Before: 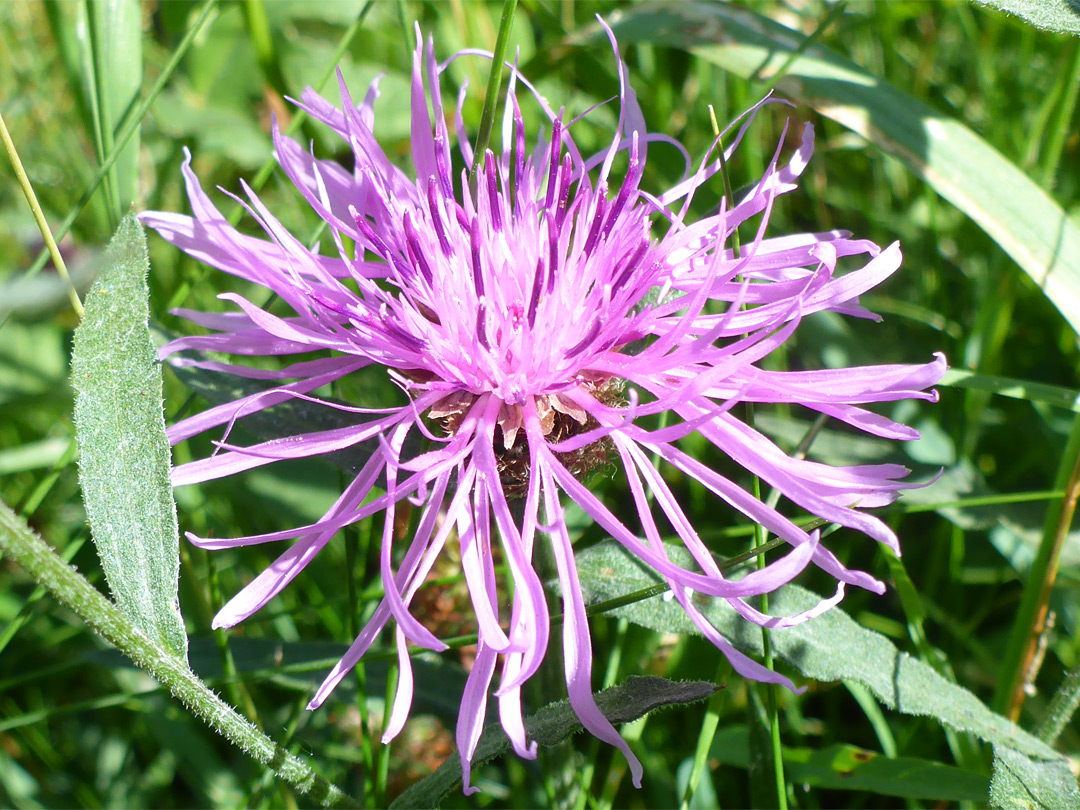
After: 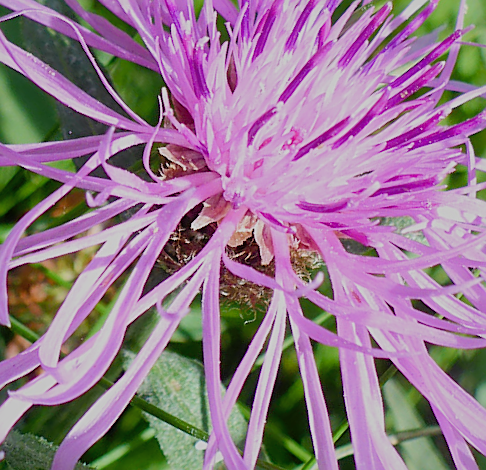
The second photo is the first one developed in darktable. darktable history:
crop and rotate: angle -45.16°, top 16.51%, right 0.867%, bottom 11.701%
sharpen: on, module defaults
filmic rgb: black relative exposure -7.65 EV, white relative exposure 4.56 EV, hardness 3.61
exposure: exposure 0.014 EV, compensate highlight preservation false
color balance rgb: perceptual saturation grading › global saturation 0.499%, perceptual saturation grading › highlights -15.157%, perceptual saturation grading › shadows 24.298%
tone equalizer: on, module defaults
shadows and highlights: on, module defaults
